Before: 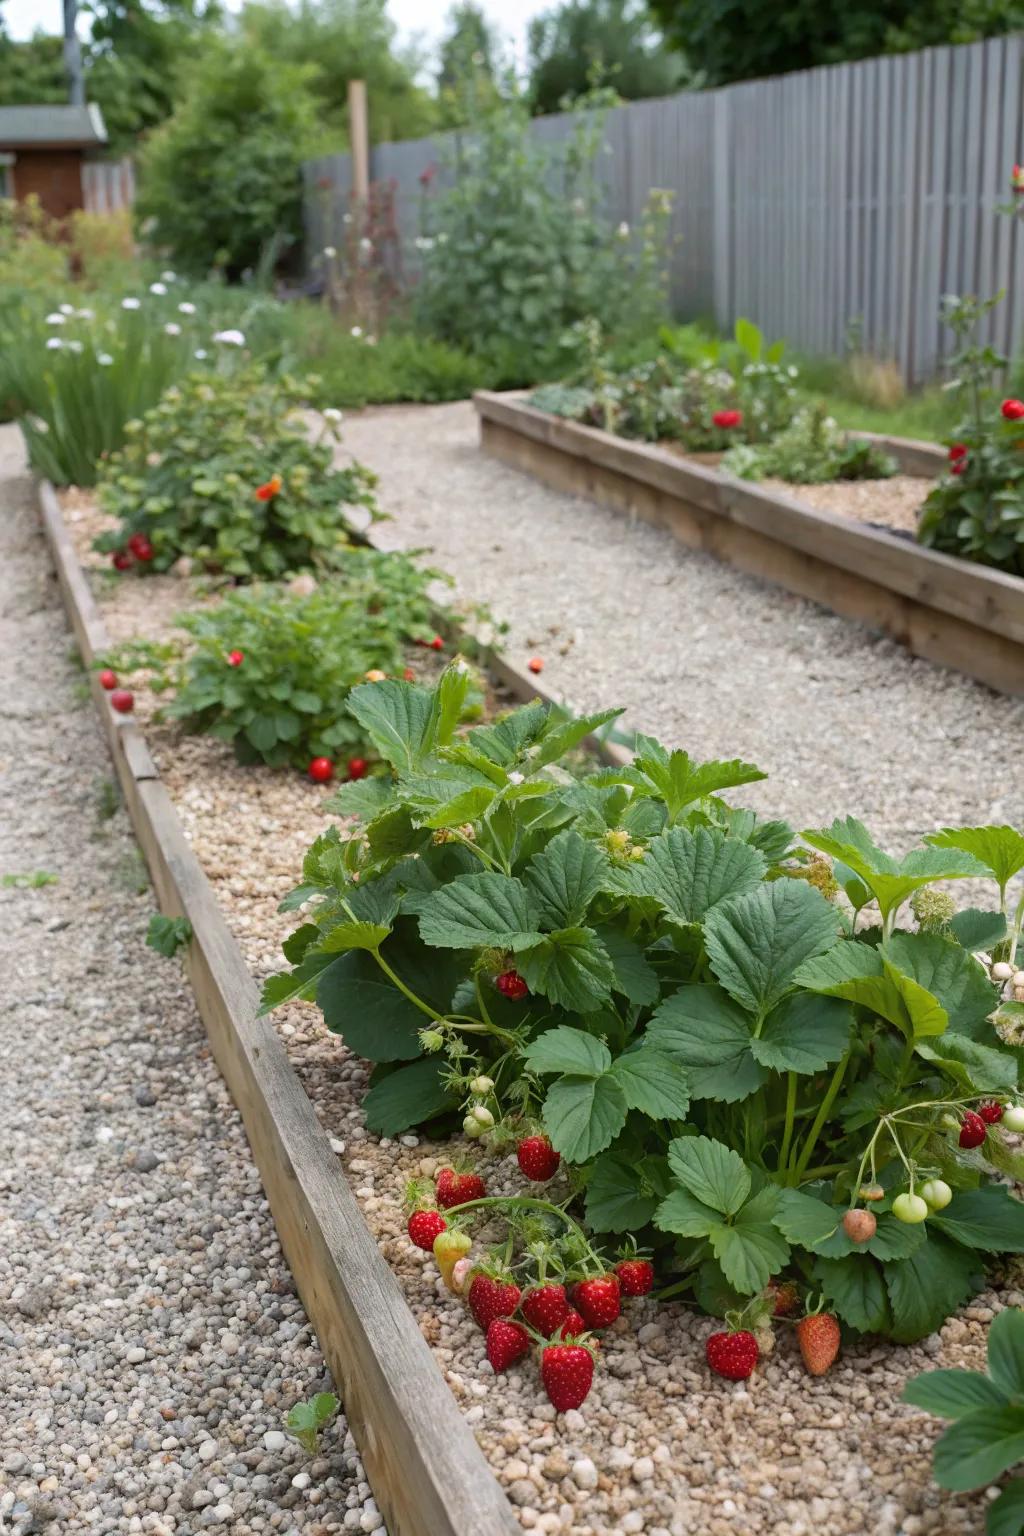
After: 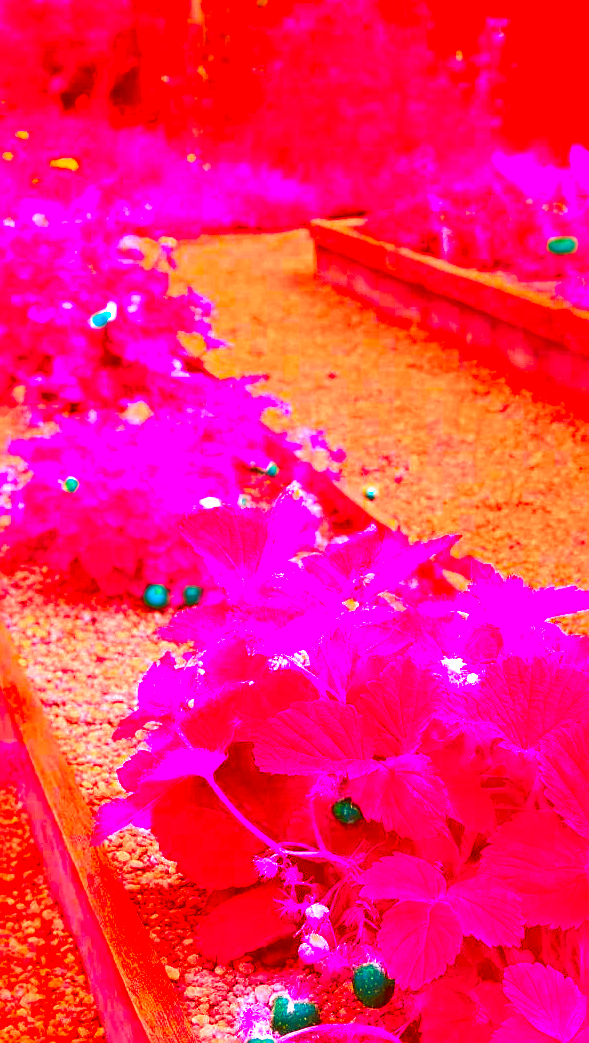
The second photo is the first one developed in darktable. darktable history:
crop: left 16.194%, top 11.325%, right 26.253%, bottom 20.719%
color zones: curves: ch0 [(0.203, 0.433) (0.607, 0.517) (0.697, 0.696) (0.705, 0.897)]
exposure: exposure 1.063 EV, compensate exposure bias true, compensate highlight preservation false
color correction: highlights a* -39.28, highlights b* -39.95, shadows a* -39.68, shadows b* -39.91, saturation -2.95
tone equalizer: smoothing diameter 25%, edges refinement/feathering 13.4, preserve details guided filter
sharpen: on, module defaults
